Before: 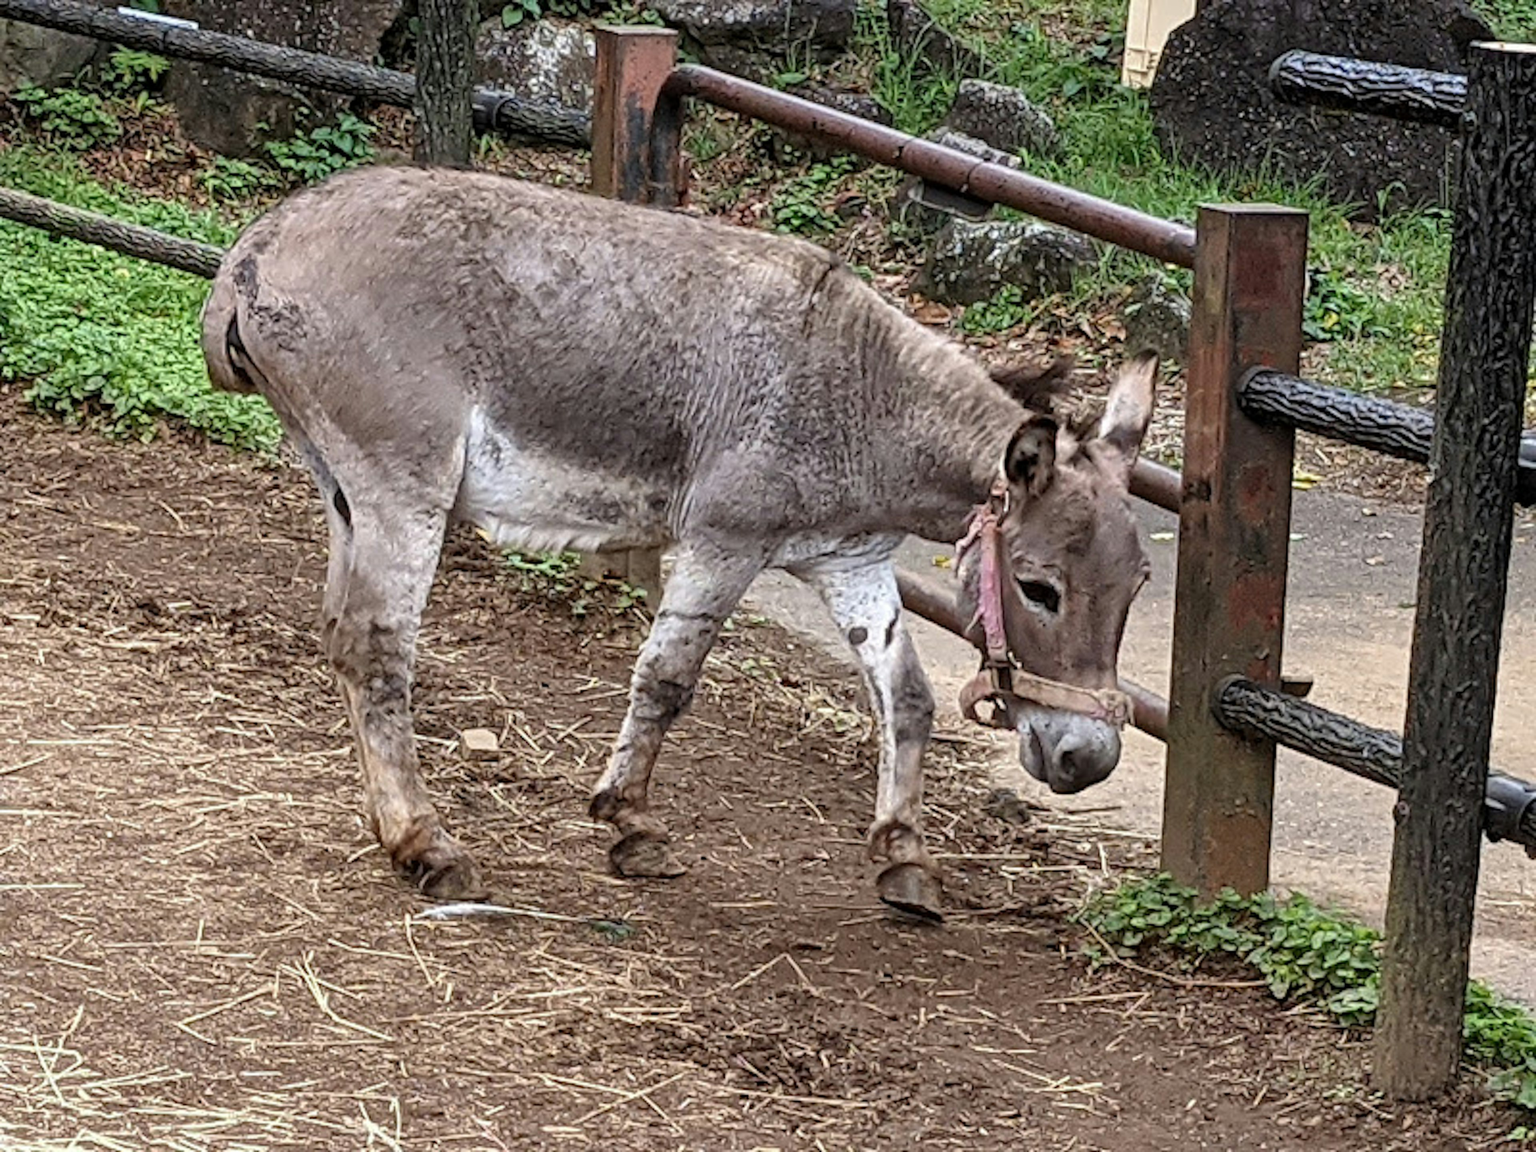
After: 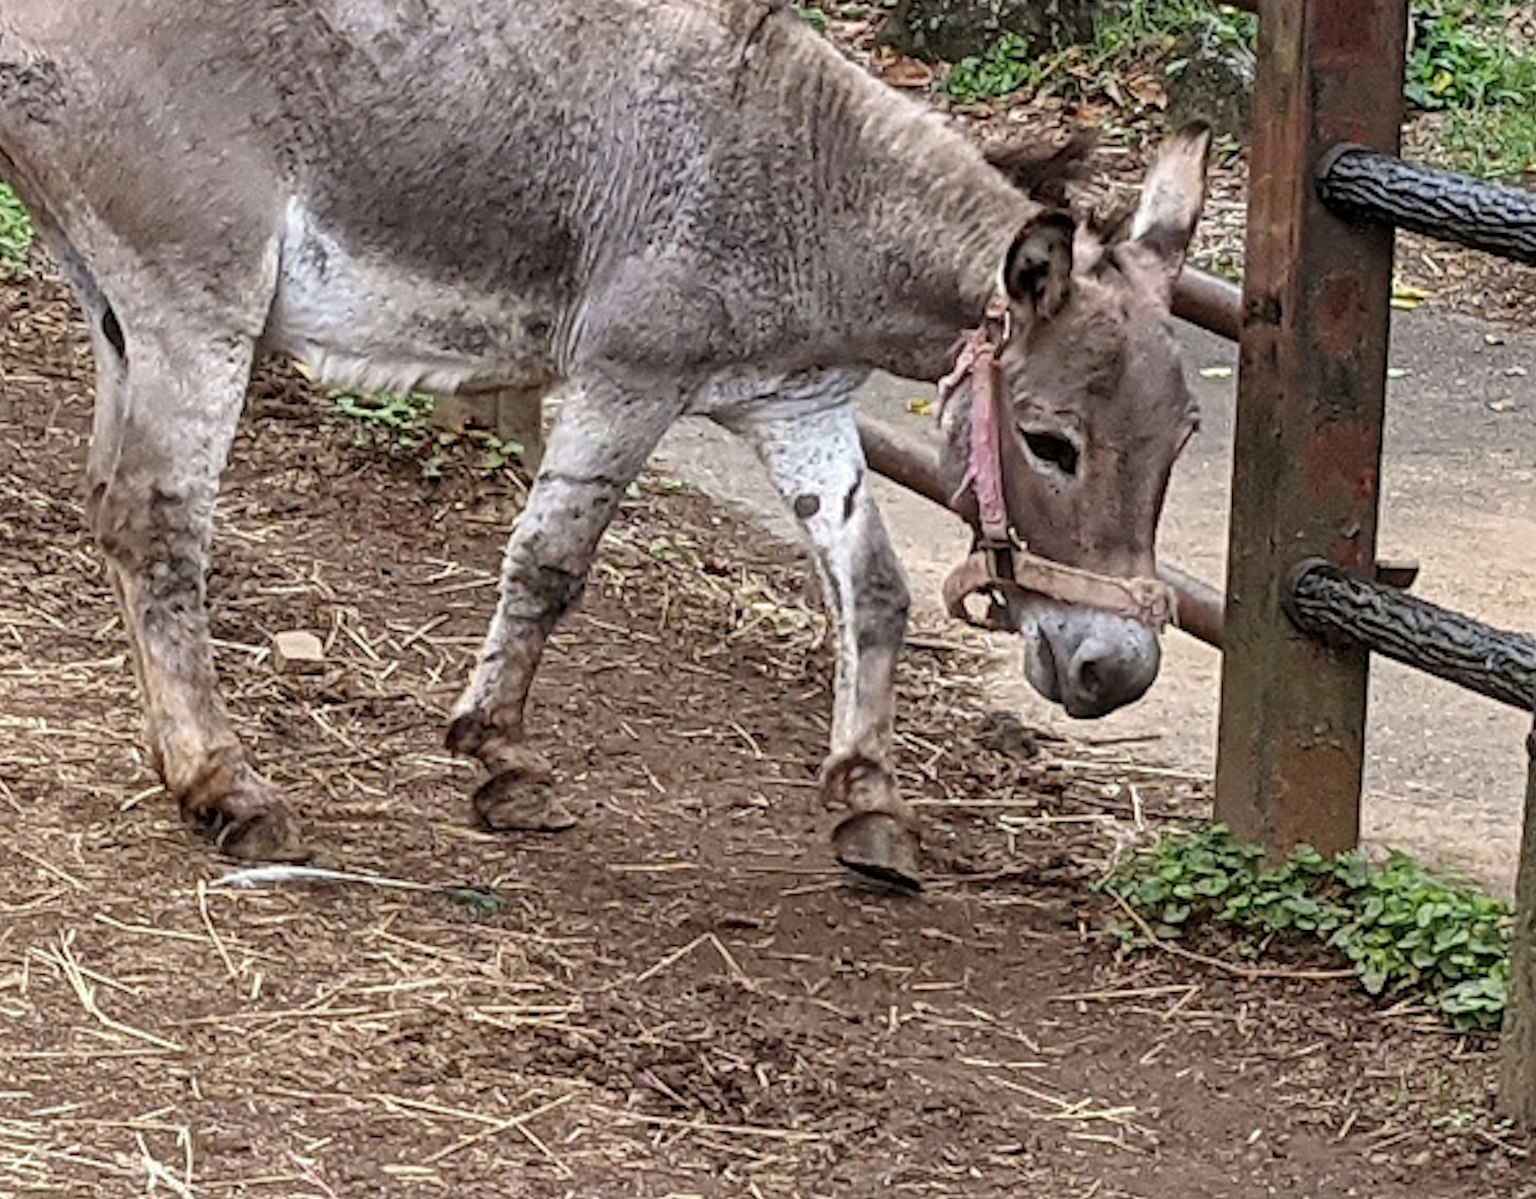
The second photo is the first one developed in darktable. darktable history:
crop: left 16.82%, top 22.56%, right 8.801%
